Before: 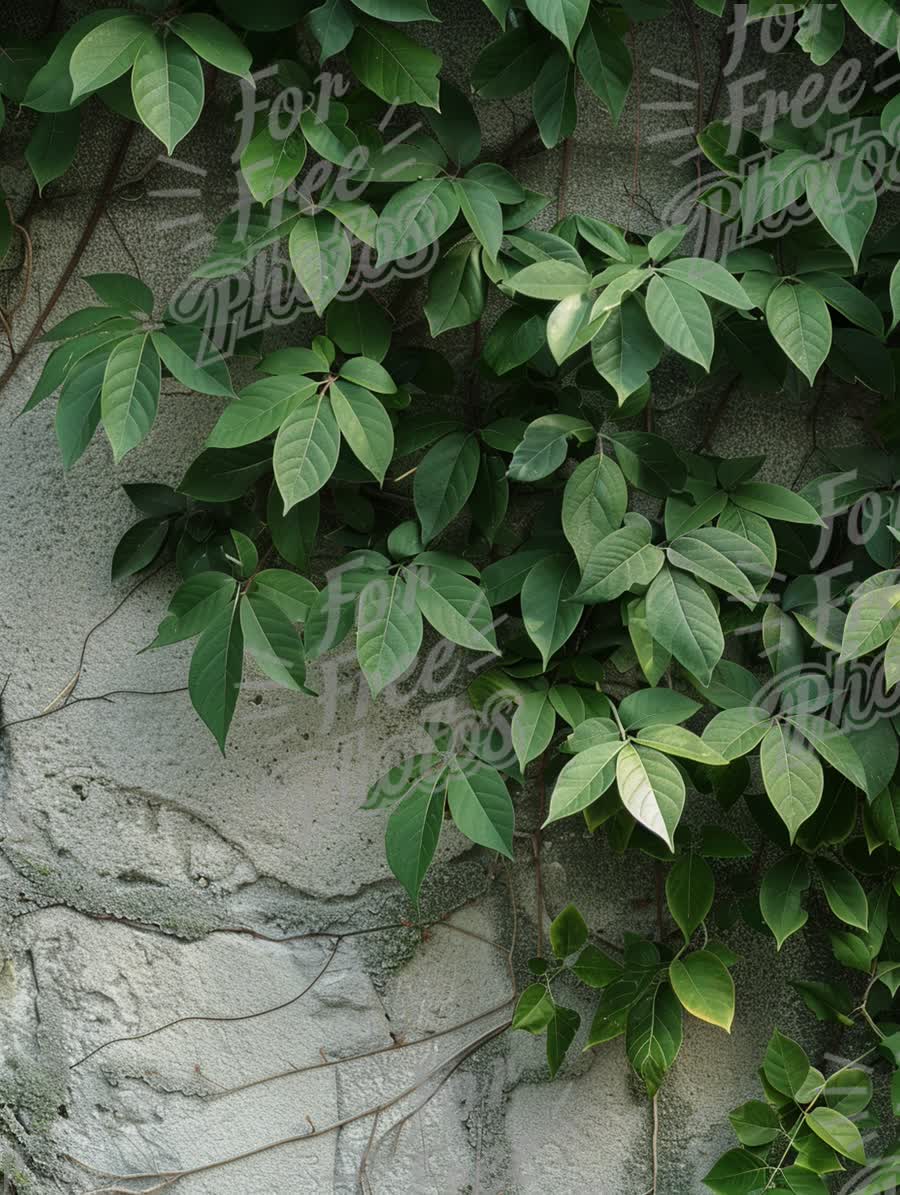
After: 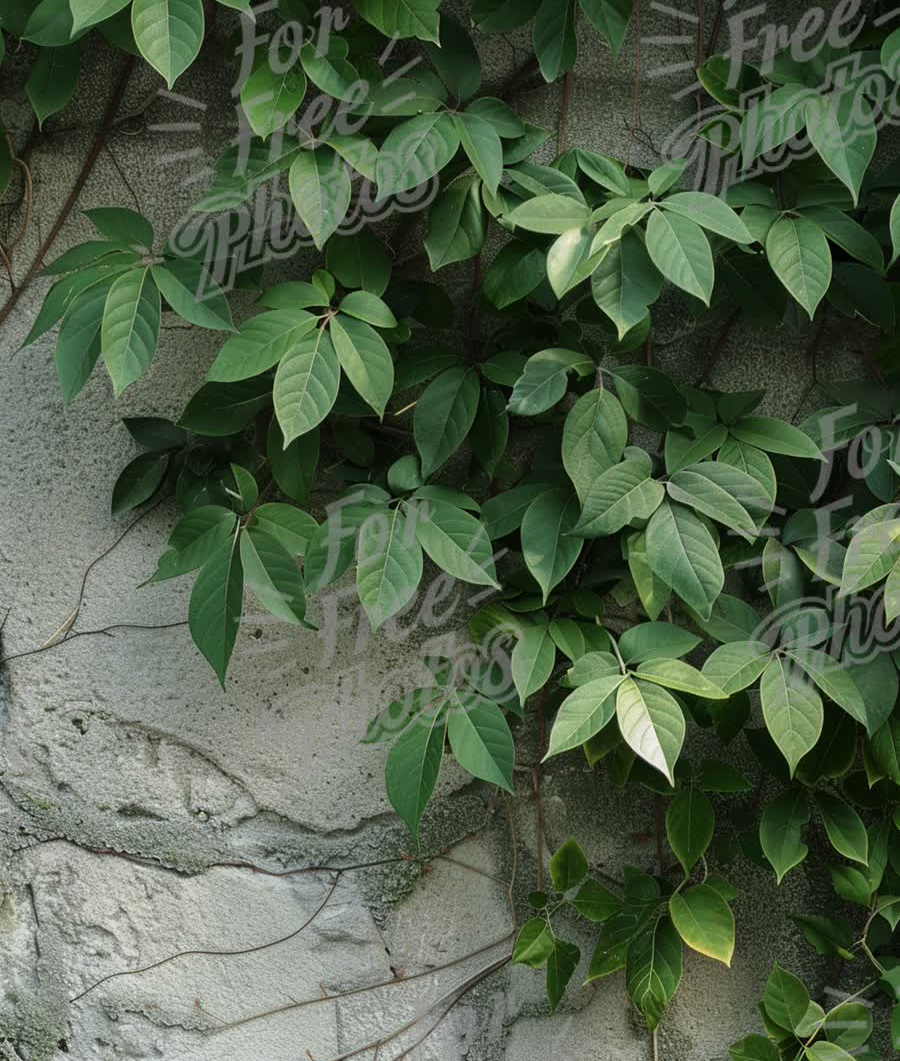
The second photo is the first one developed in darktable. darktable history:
crop and rotate: top 5.53%, bottom 5.62%
